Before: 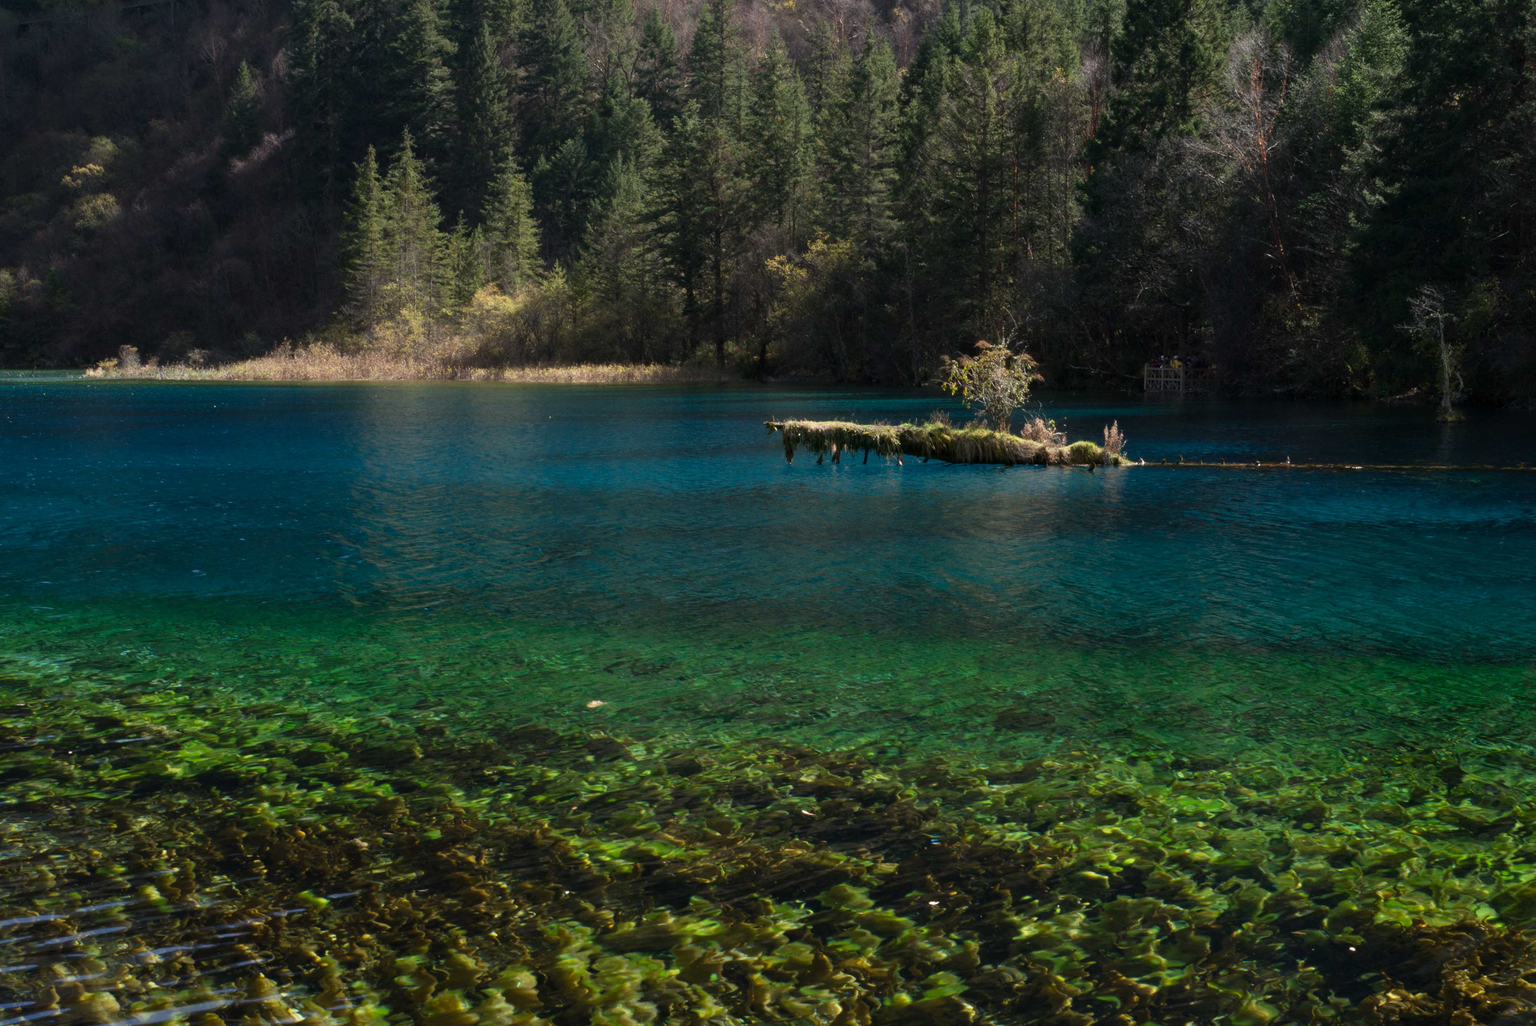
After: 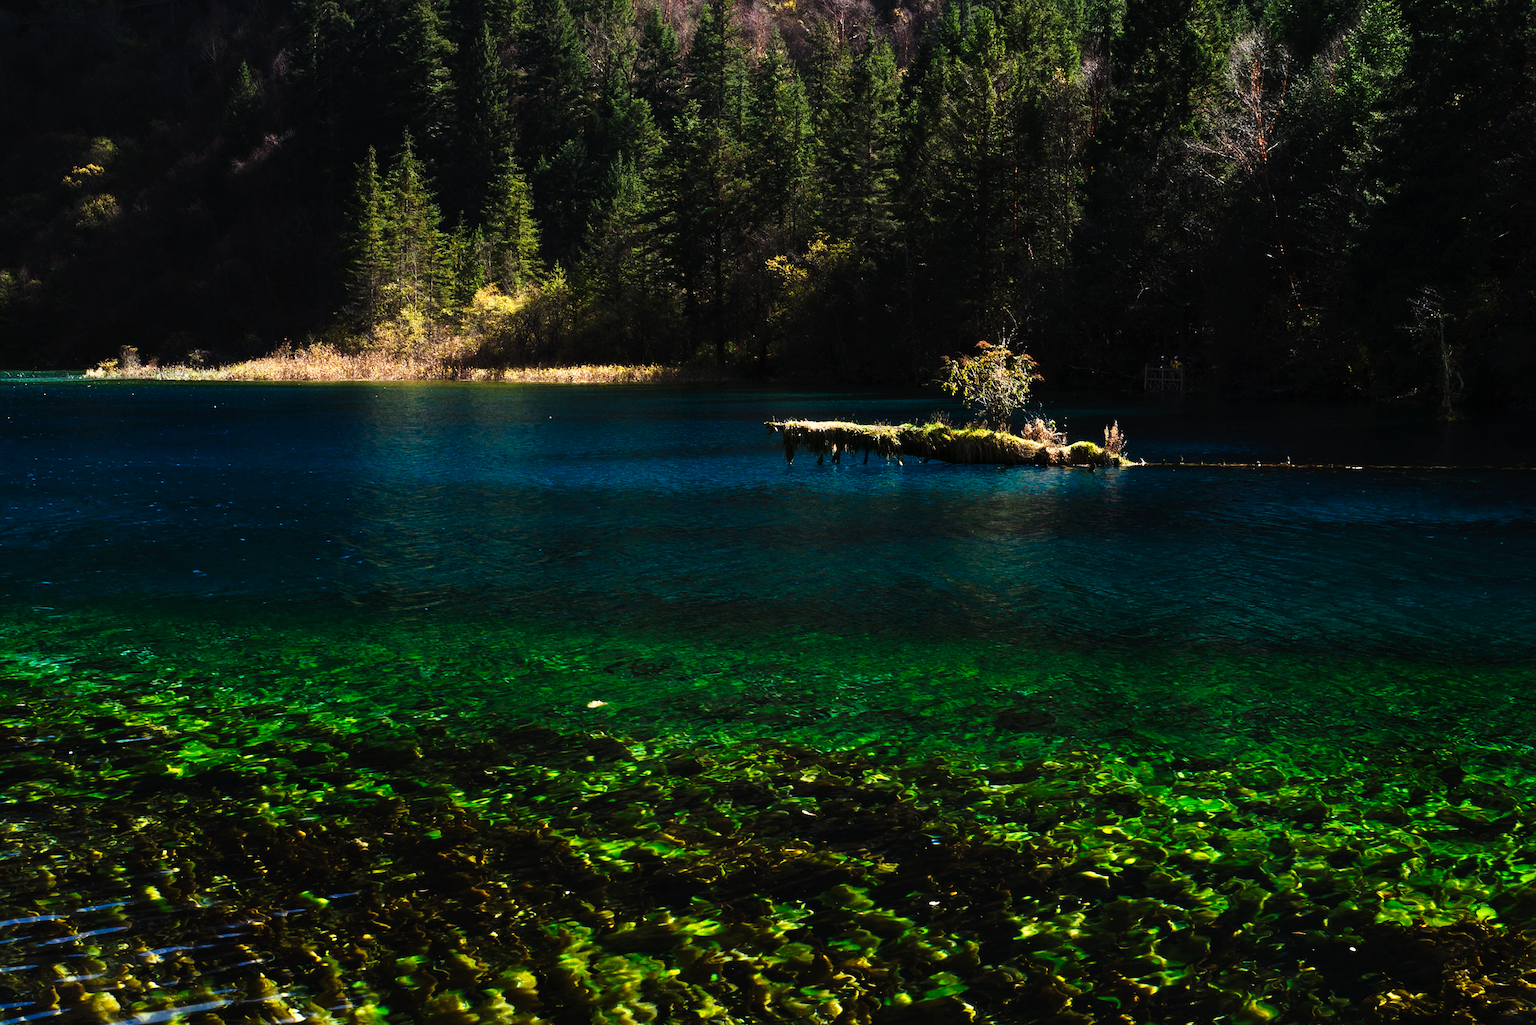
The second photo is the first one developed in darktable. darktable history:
contrast brightness saturation: saturation -0.04
tone curve: curves: ch0 [(0, 0) (0.003, 0.003) (0.011, 0.006) (0.025, 0.012) (0.044, 0.02) (0.069, 0.023) (0.1, 0.029) (0.136, 0.037) (0.177, 0.058) (0.224, 0.084) (0.277, 0.137) (0.335, 0.209) (0.399, 0.336) (0.468, 0.478) (0.543, 0.63) (0.623, 0.789) (0.709, 0.903) (0.801, 0.967) (0.898, 0.987) (1, 1)], preserve colors none
sharpen: on, module defaults
